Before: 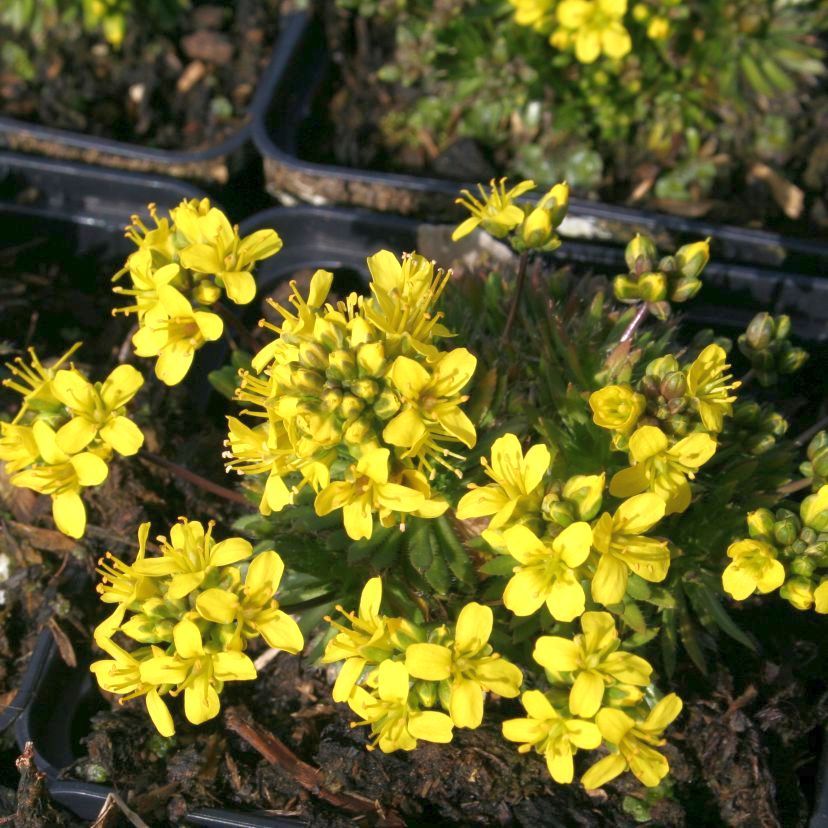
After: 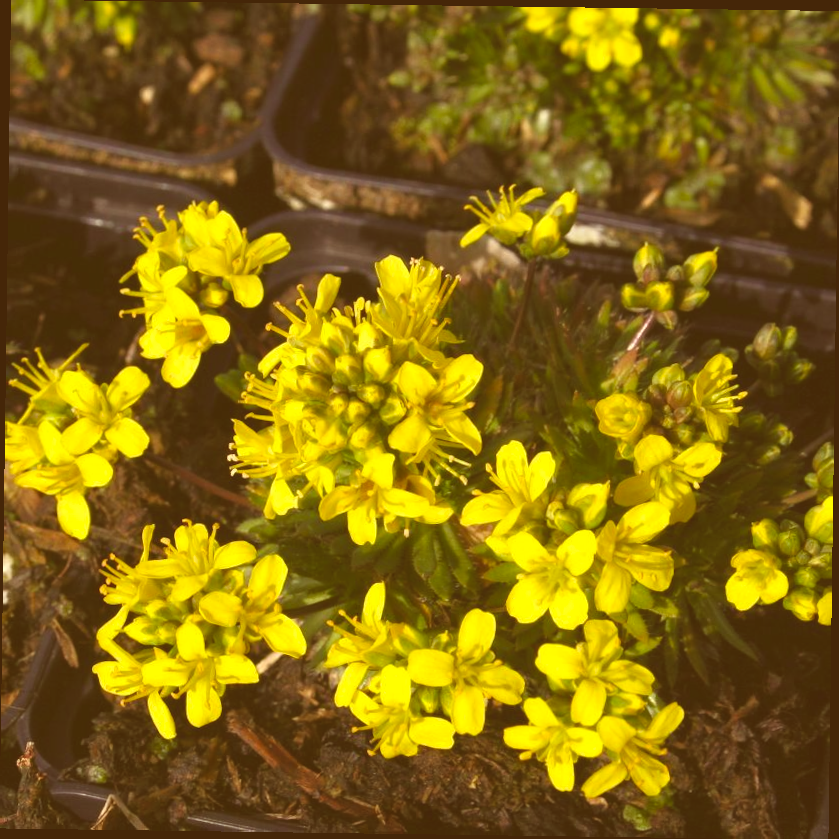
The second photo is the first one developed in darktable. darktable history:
rotate and perspective: rotation 0.8°, automatic cropping off
white balance: red 0.983, blue 1.036
color correction: highlights a* 1.12, highlights b* 24.26, shadows a* 15.58, shadows b* 24.26
exposure: black level correction -0.028, compensate highlight preservation false
